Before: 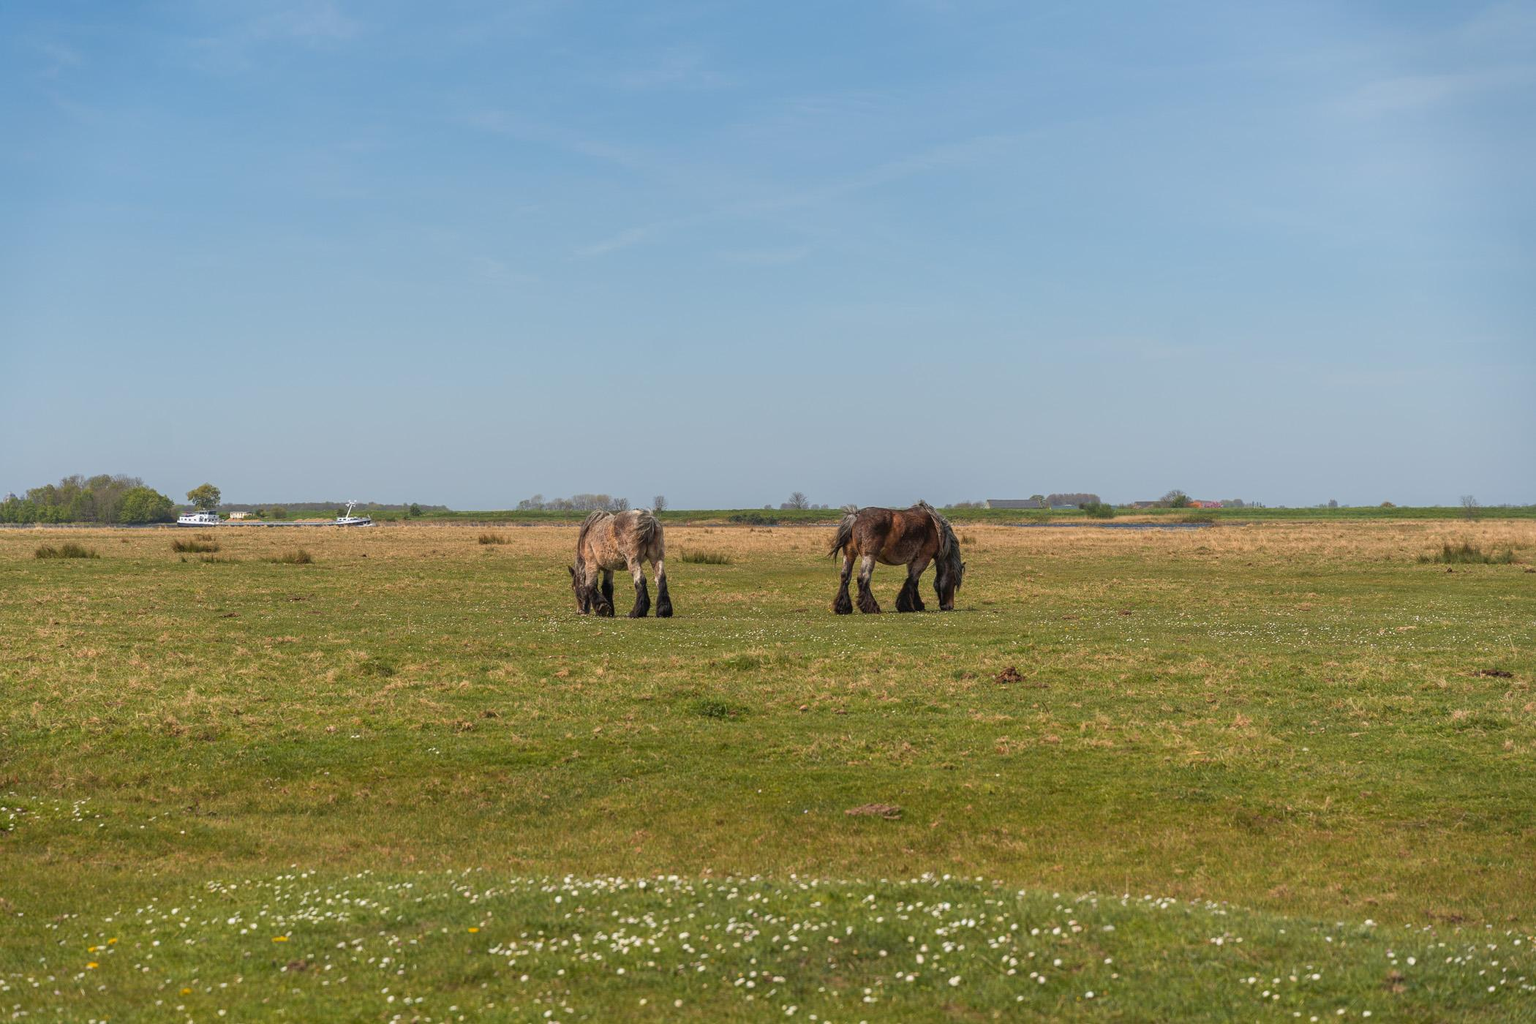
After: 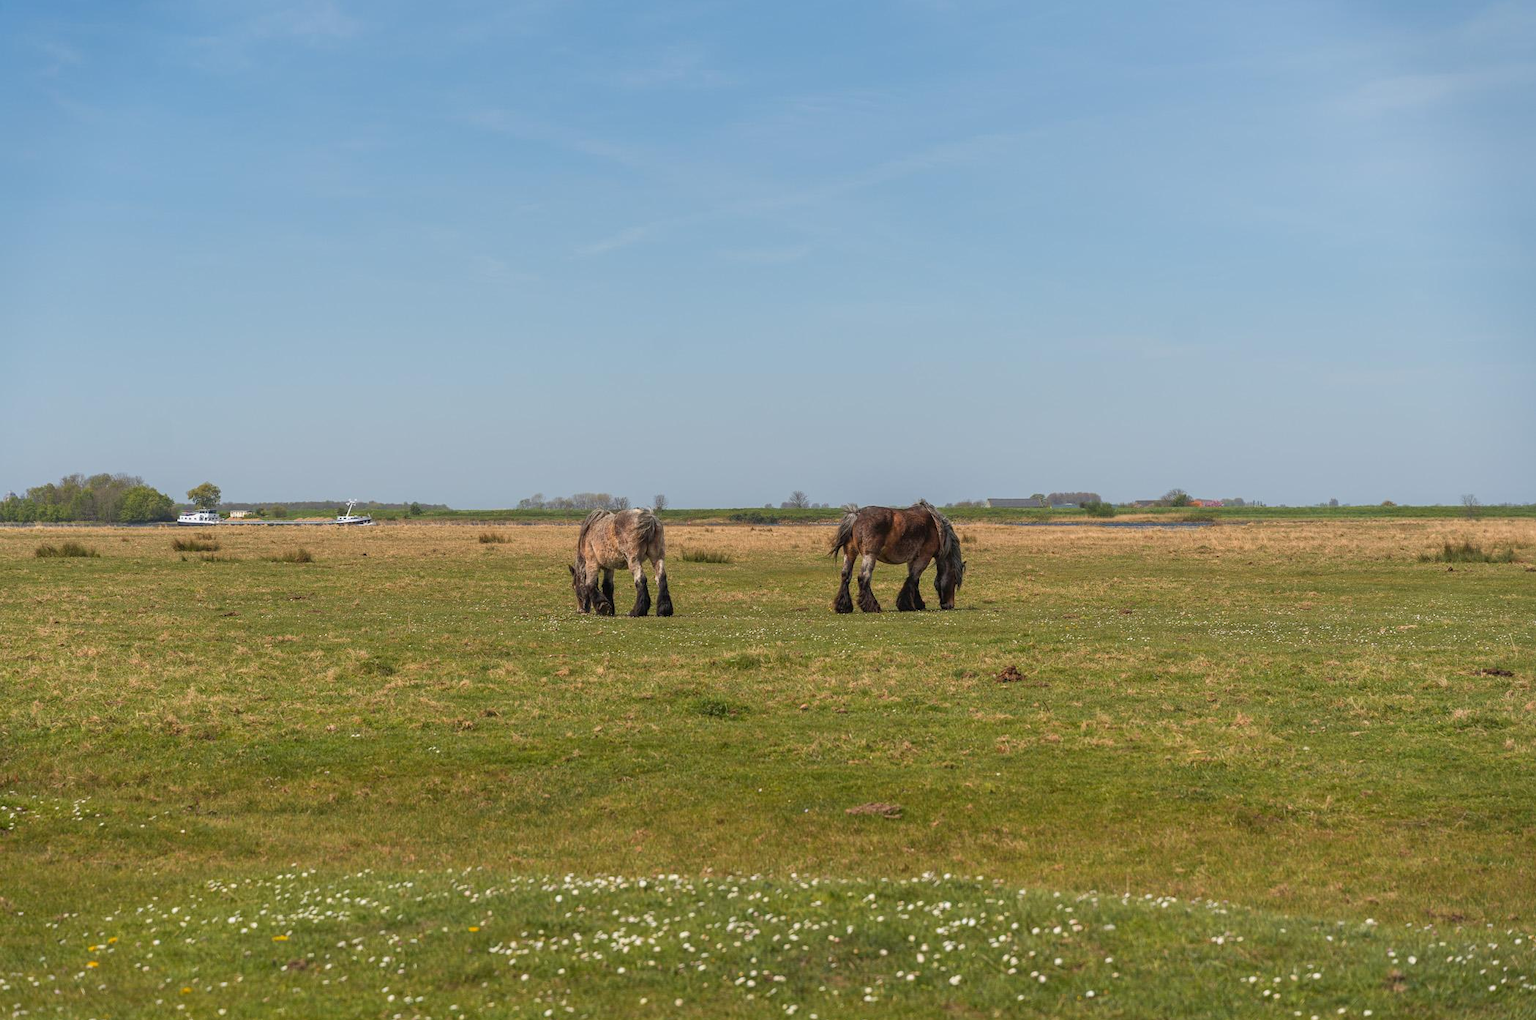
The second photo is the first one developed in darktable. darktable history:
crop: top 0.16%, bottom 0.134%
exposure: compensate exposure bias true, compensate highlight preservation false
